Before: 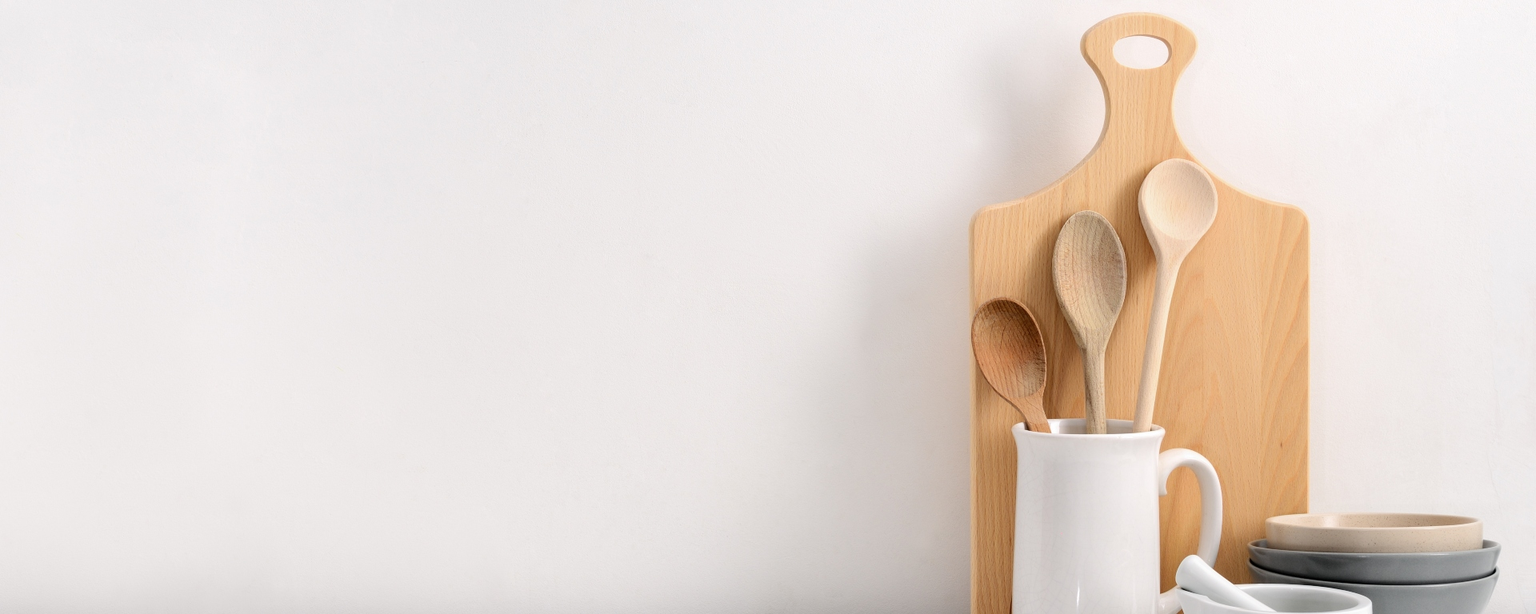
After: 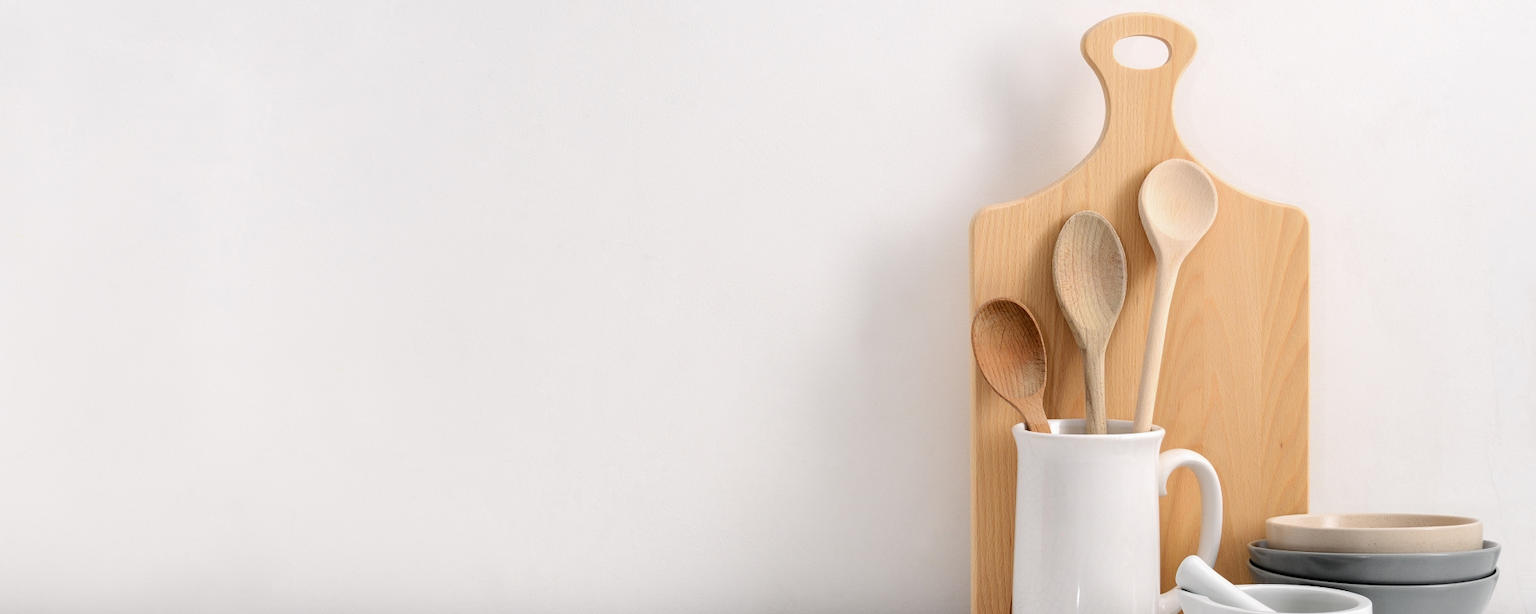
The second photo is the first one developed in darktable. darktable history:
tone equalizer: -7 EV 0.19 EV, -6 EV 0.11 EV, -5 EV 0.065 EV, -4 EV 0.071 EV, -2 EV -0.031 EV, -1 EV -0.024 EV, +0 EV -0.072 EV, edges refinement/feathering 500, mask exposure compensation -1.57 EV, preserve details no
